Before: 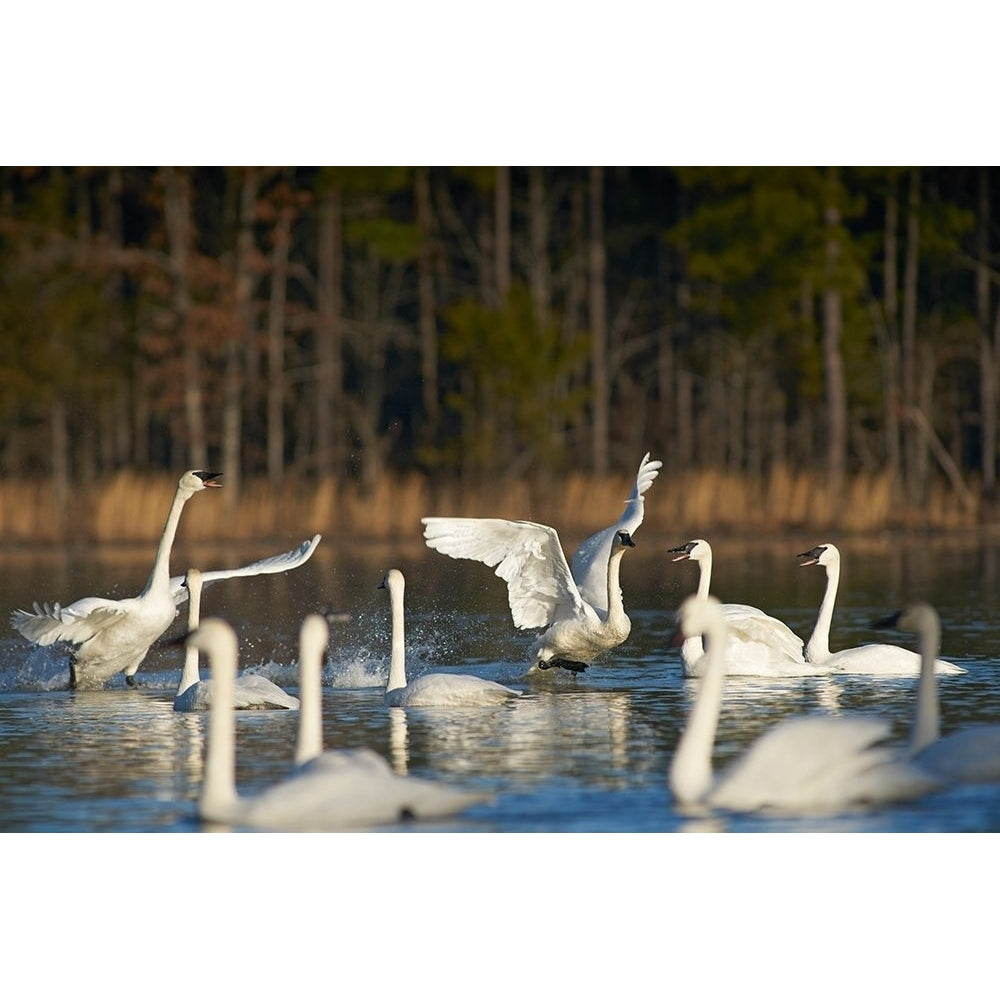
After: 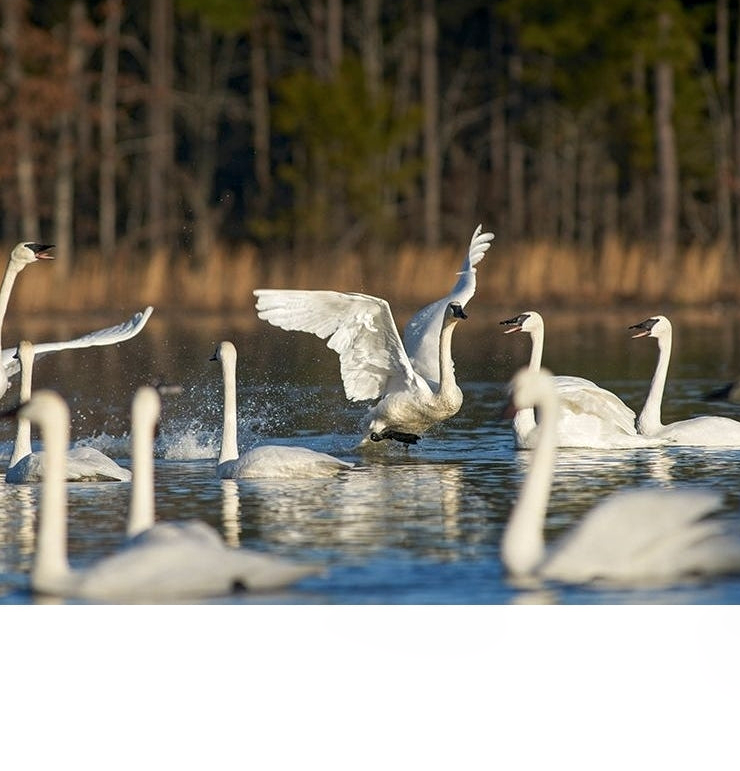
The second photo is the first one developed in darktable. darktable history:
crop: left 16.871%, top 22.857%, right 9.116%
local contrast: on, module defaults
white balance: red 1, blue 1
exposure: compensate exposure bias true, compensate highlight preservation false
